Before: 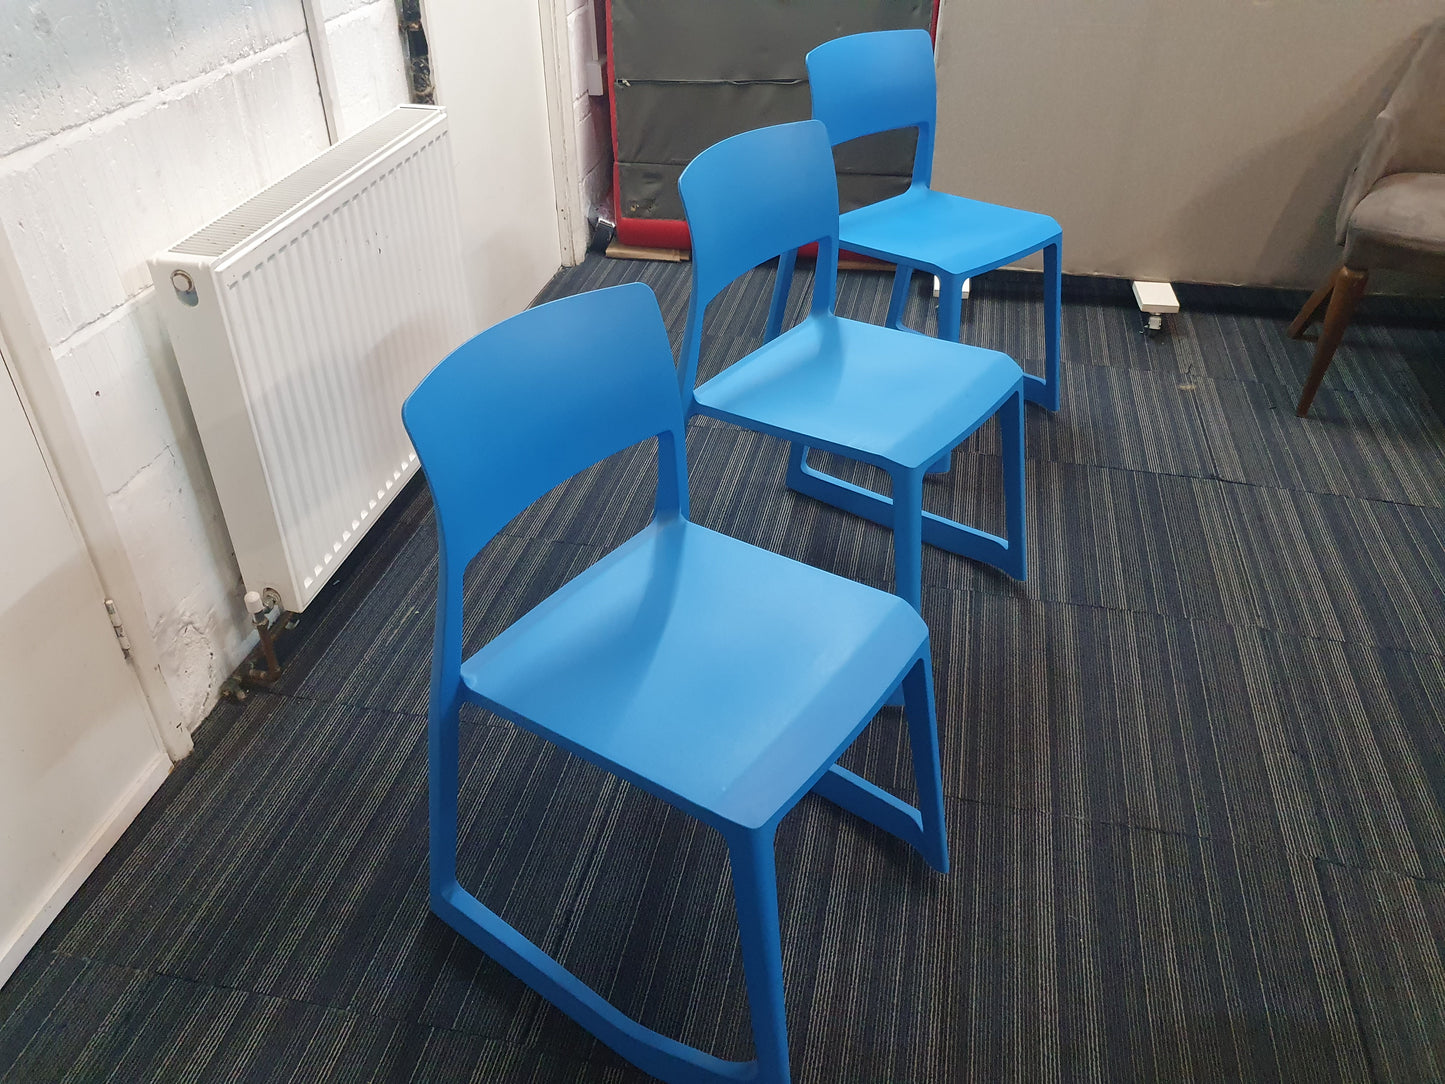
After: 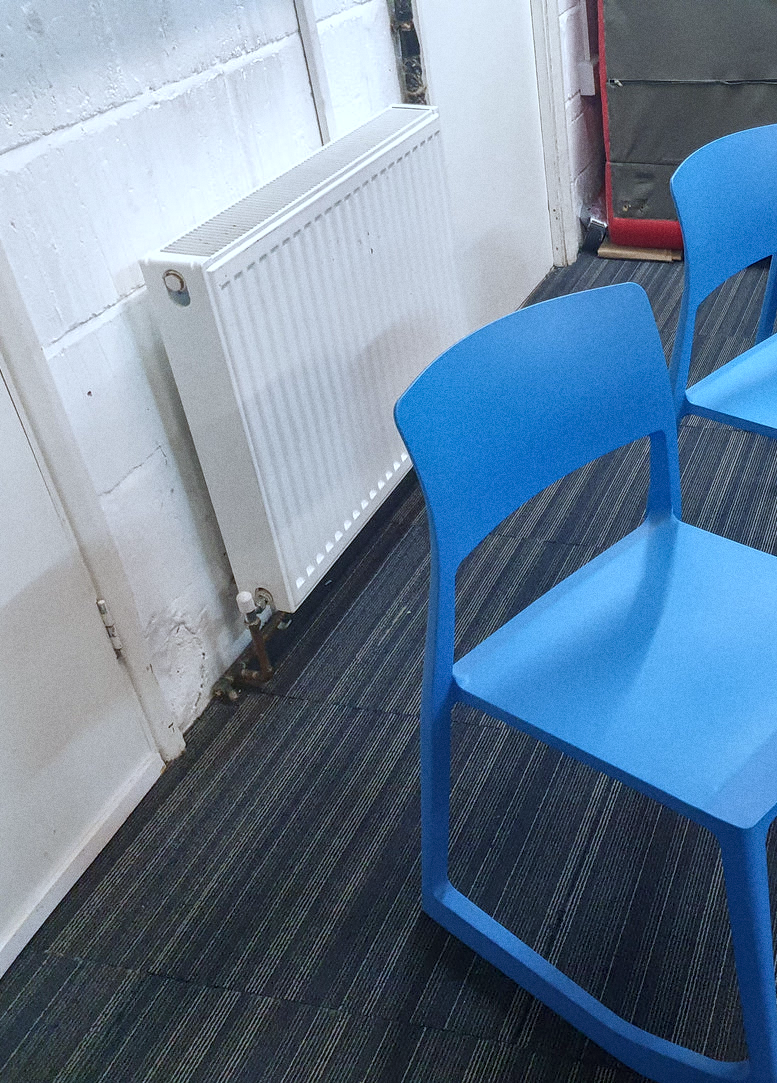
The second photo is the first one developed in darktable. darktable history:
grain: coarseness 0.09 ISO
local contrast: on, module defaults
white balance: red 0.924, blue 1.095
crop: left 0.587%, right 45.588%, bottom 0.086%
